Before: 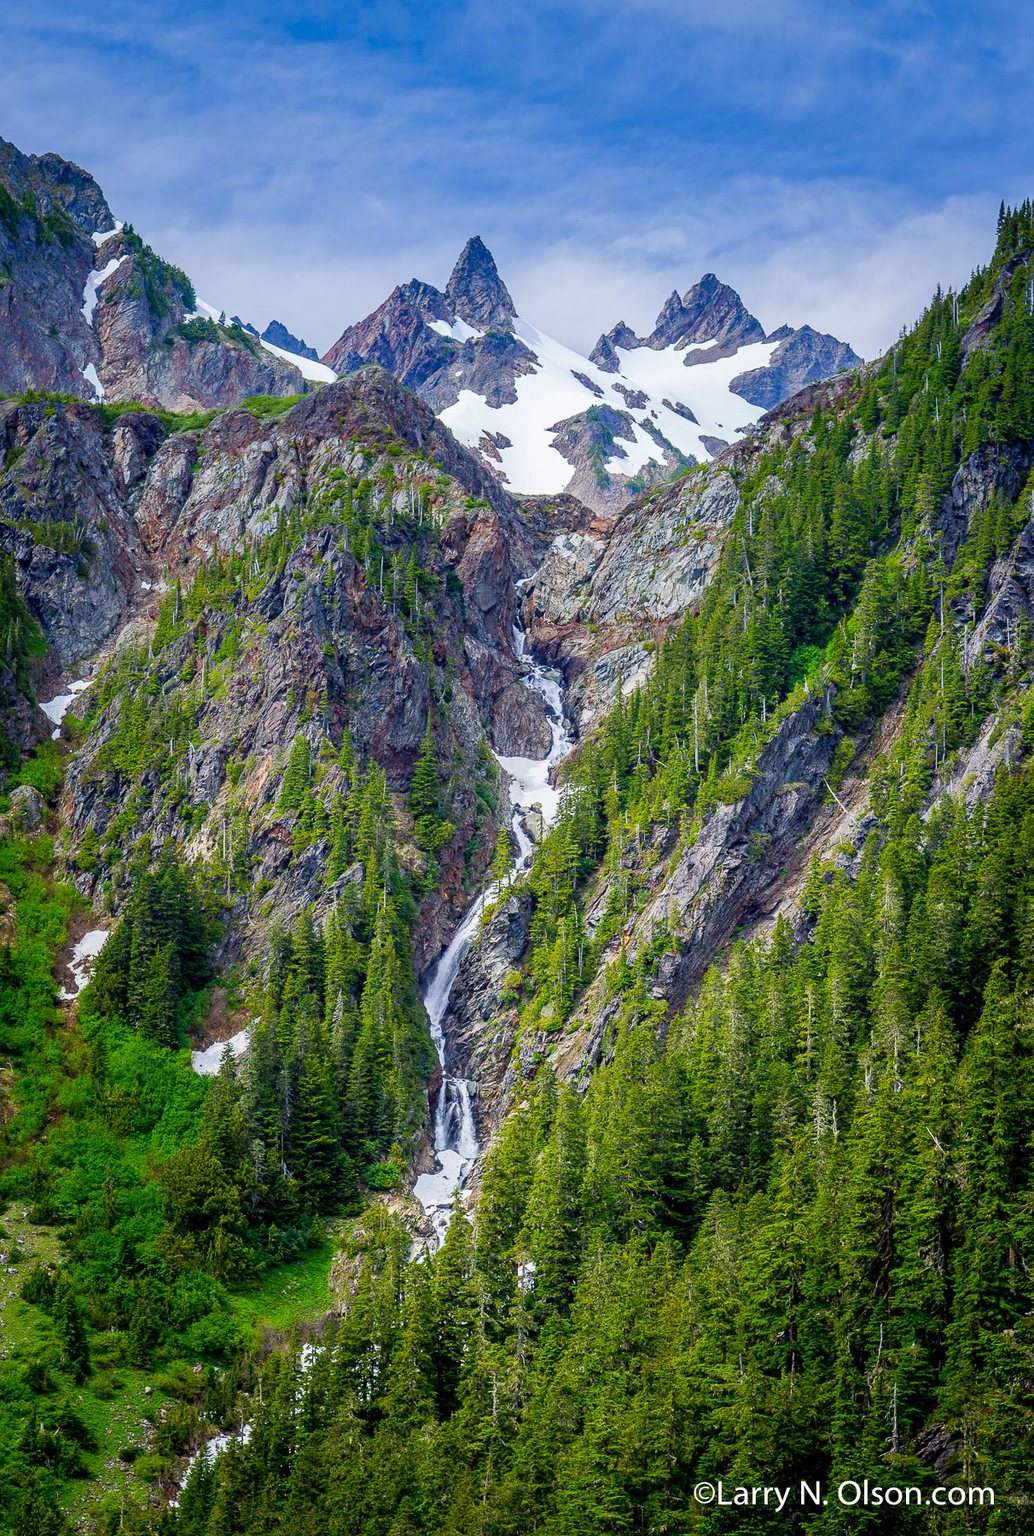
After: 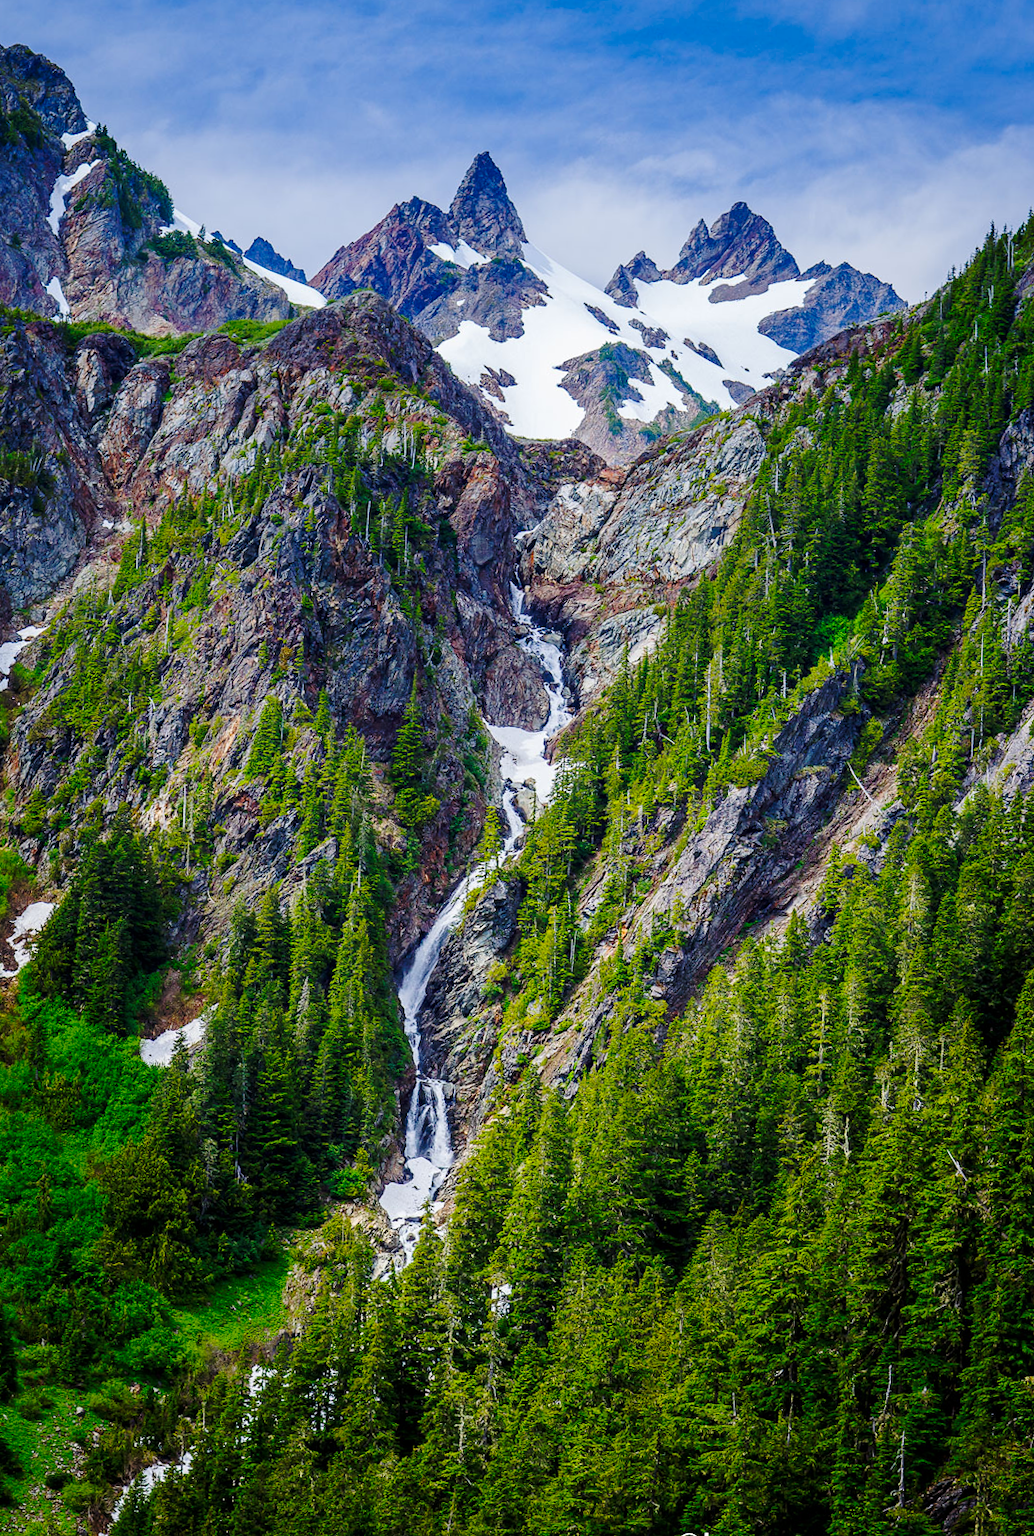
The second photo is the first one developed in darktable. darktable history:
crop and rotate: angle -1.96°, left 3.097%, top 4.154%, right 1.586%, bottom 0.529%
base curve: curves: ch0 [(0, 0) (0.073, 0.04) (0.157, 0.139) (0.492, 0.492) (0.758, 0.758) (1, 1)], preserve colors none
